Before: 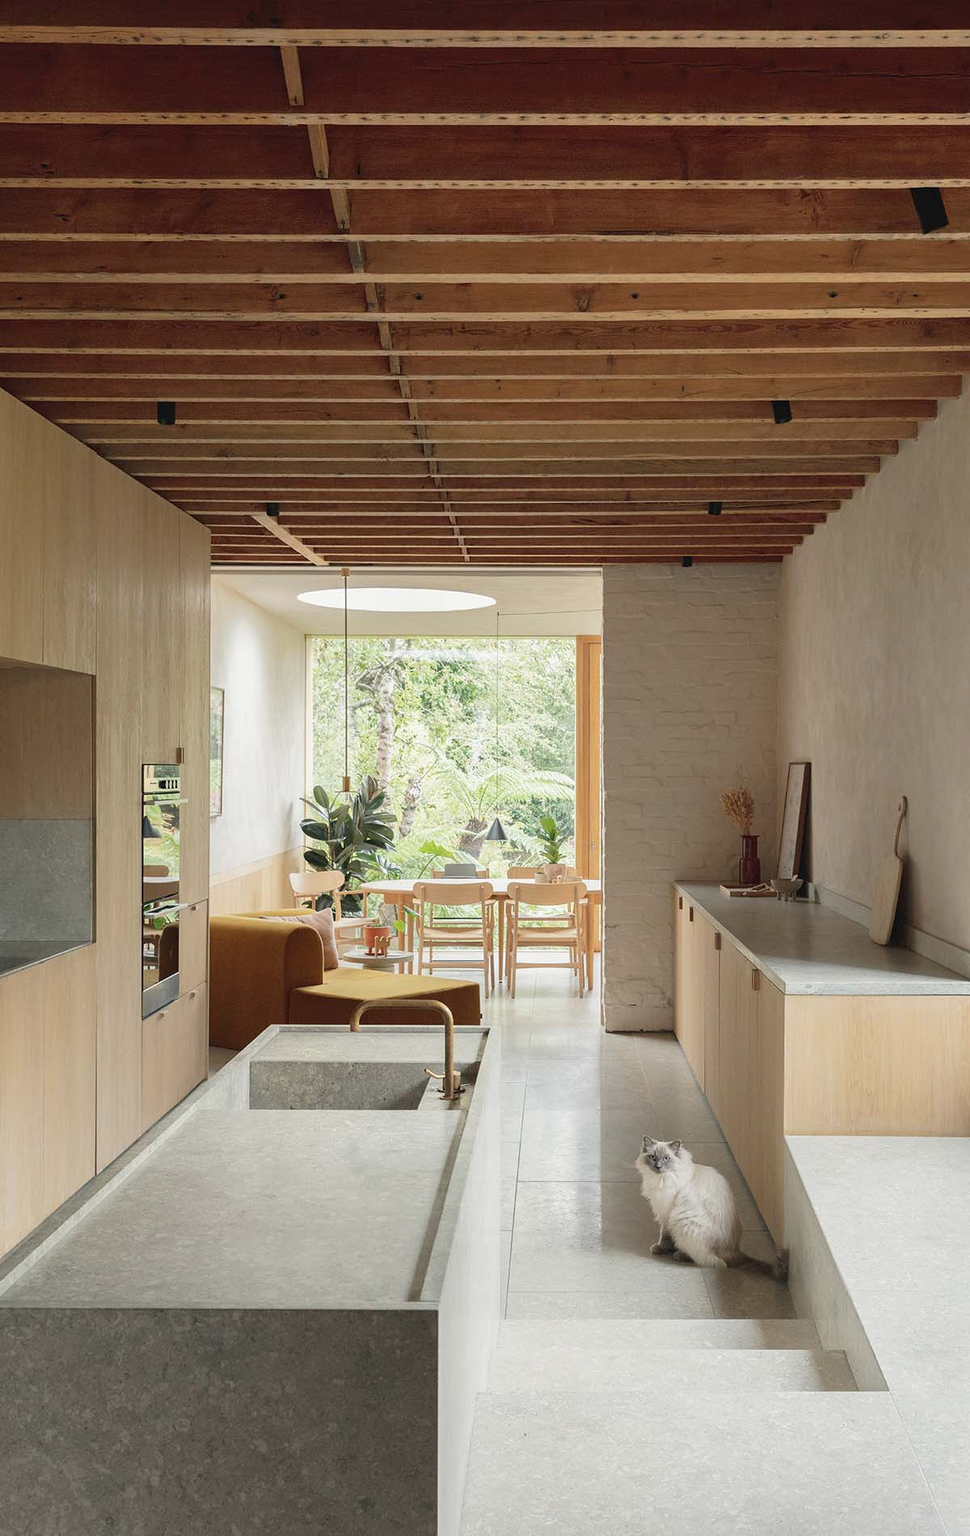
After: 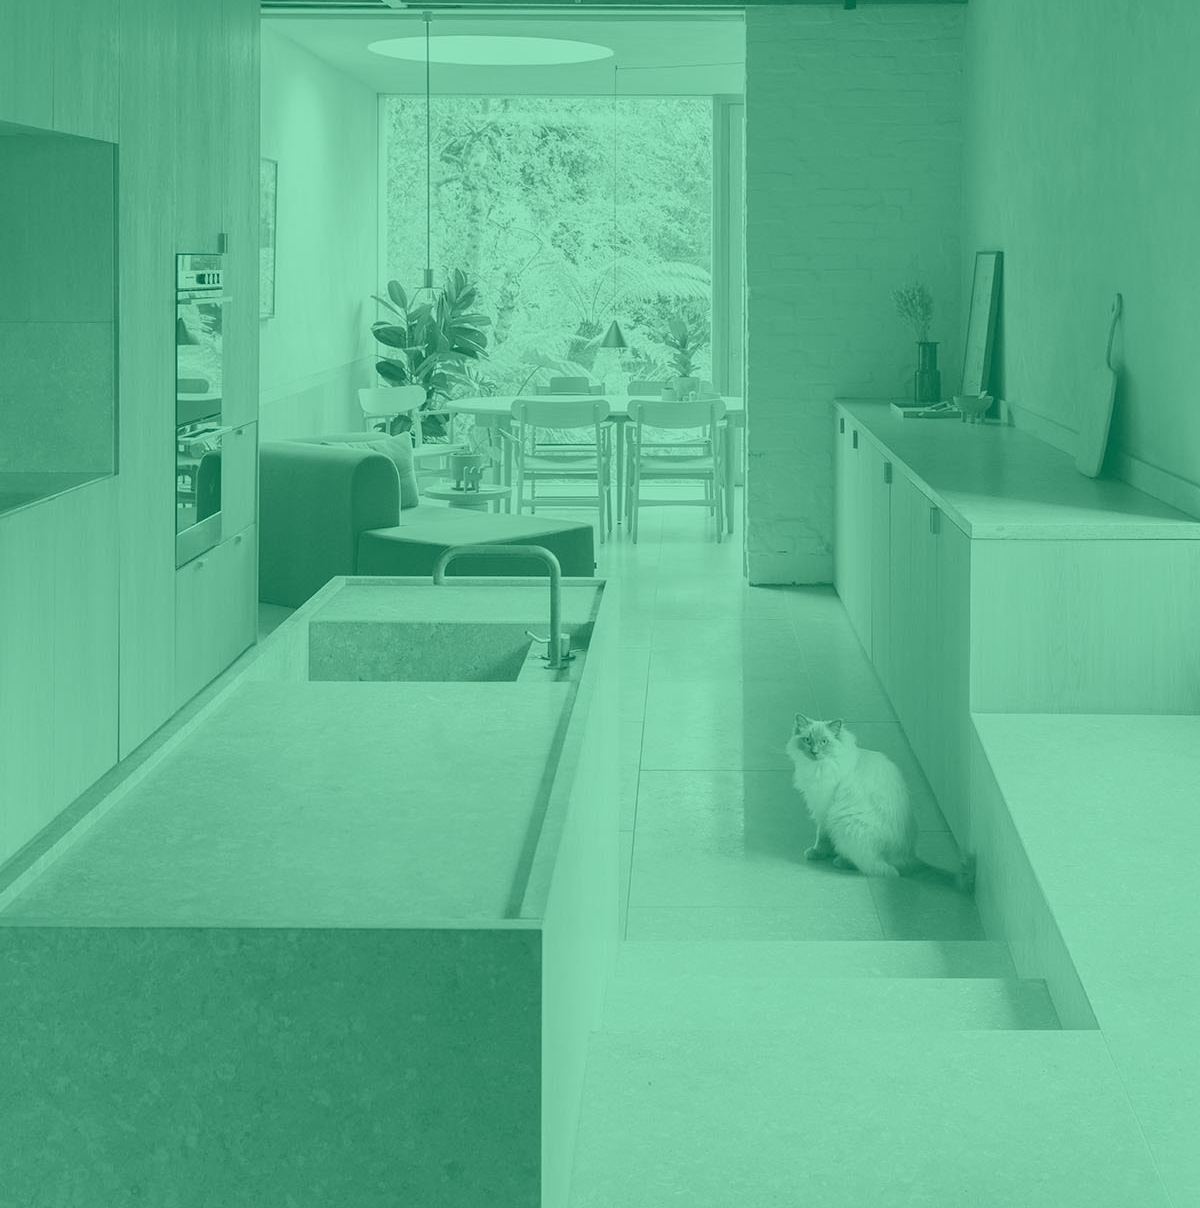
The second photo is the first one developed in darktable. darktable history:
crop and rotate: top 36.435%
colorize: hue 147.6°, saturation 65%, lightness 21.64%
exposure: compensate highlight preservation false
white balance: red 0.978, blue 0.999
